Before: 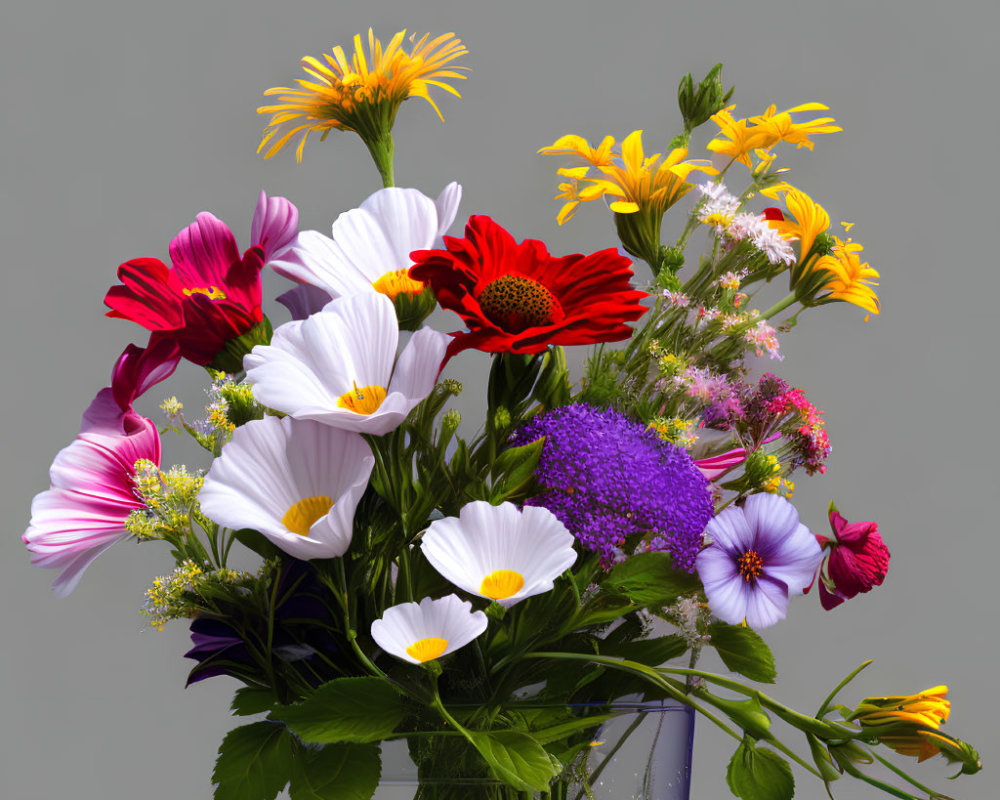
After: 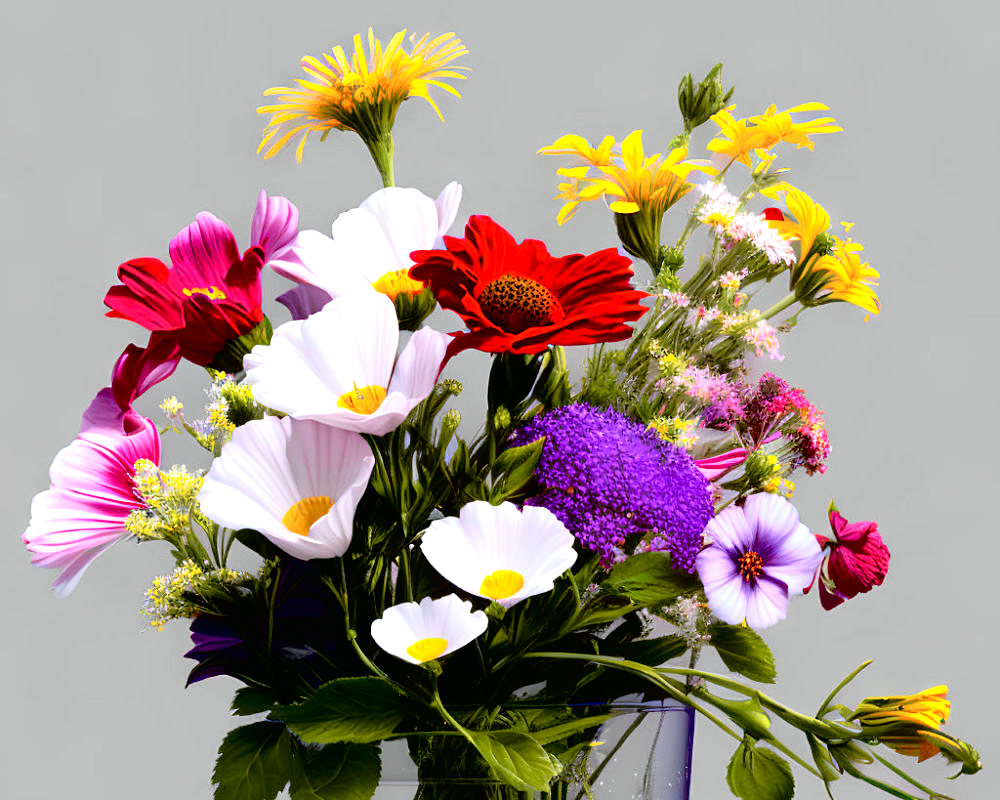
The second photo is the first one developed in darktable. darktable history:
exposure: black level correction 0.012, exposure 0.7 EV, compensate exposure bias true, compensate highlight preservation false
tone curve: curves: ch0 [(0, 0.009) (0.105, 0.08) (0.195, 0.18) (0.283, 0.316) (0.384, 0.434) (0.485, 0.531) (0.638, 0.69) (0.81, 0.872) (1, 0.977)]; ch1 [(0, 0) (0.161, 0.092) (0.35, 0.33) (0.379, 0.401) (0.456, 0.469) (0.502, 0.5) (0.525, 0.518) (0.586, 0.617) (0.635, 0.655) (1, 1)]; ch2 [(0, 0) (0.371, 0.362) (0.437, 0.437) (0.48, 0.49) (0.53, 0.515) (0.56, 0.571) (0.622, 0.606) (1, 1)], color space Lab, independent channels, preserve colors none
sharpen: amount 0.2
